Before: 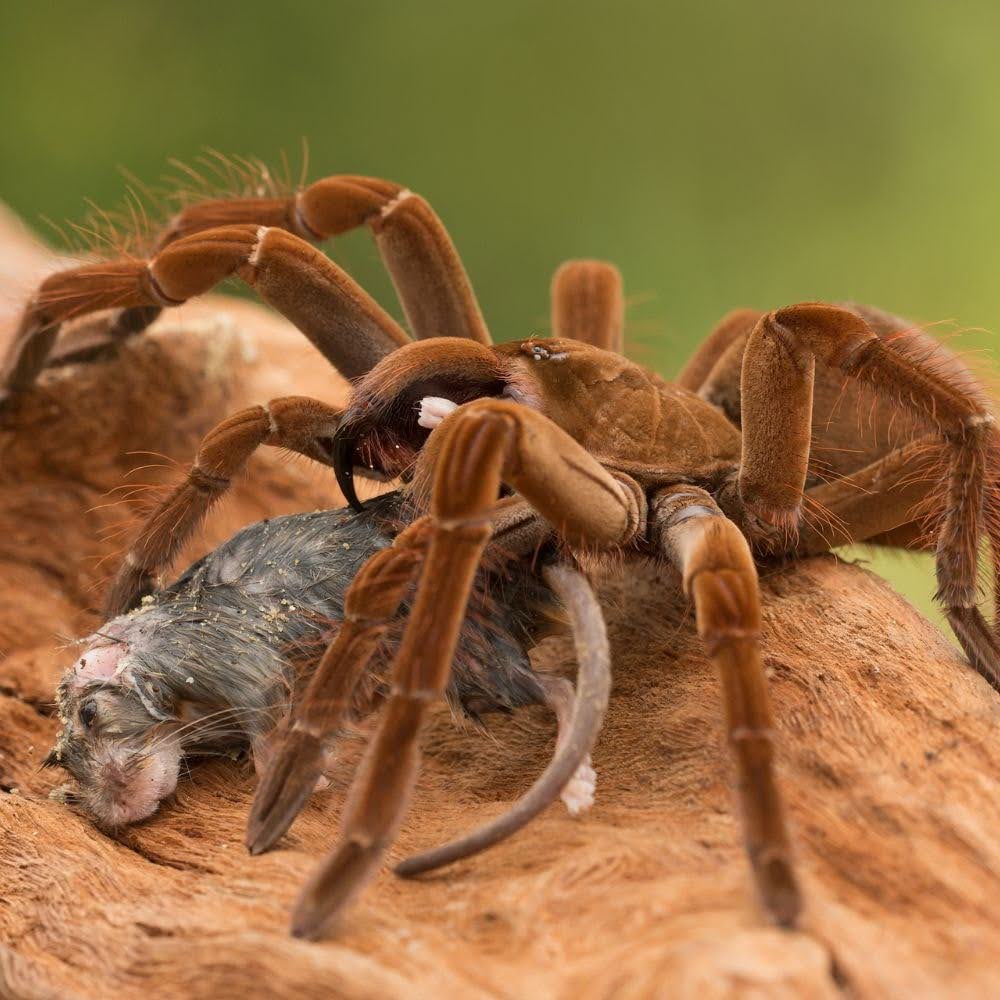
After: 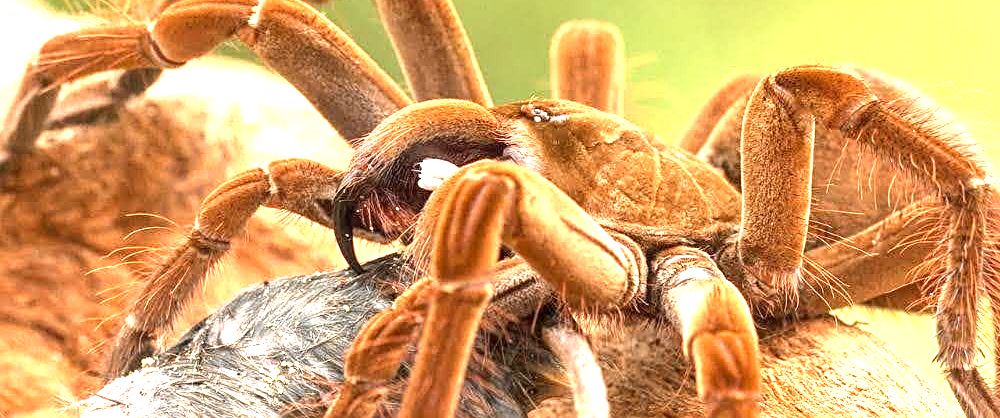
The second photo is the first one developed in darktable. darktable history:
tone equalizer: on, module defaults
crop and rotate: top 23.84%, bottom 34.294%
exposure: black level correction 0, exposure 1.9 EV, compensate highlight preservation false
local contrast: detail 130%
sharpen: on, module defaults
